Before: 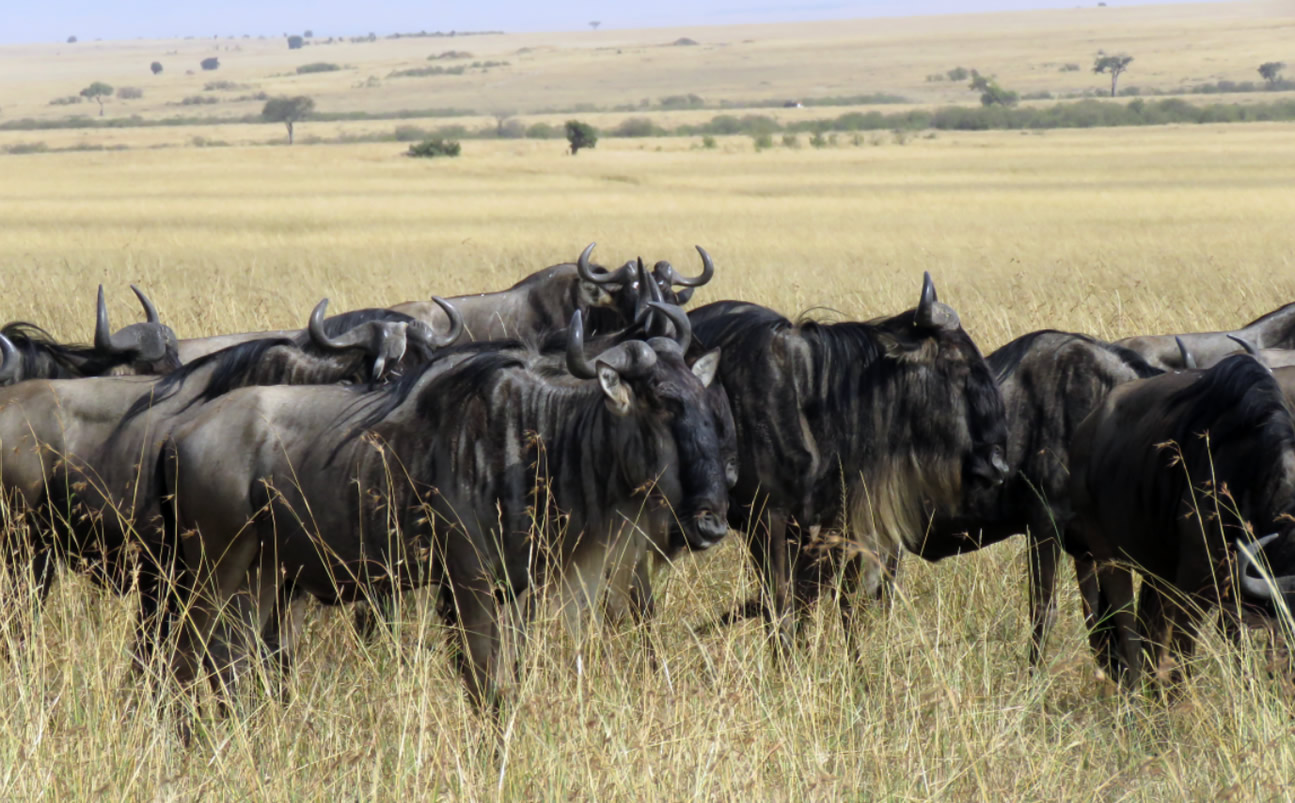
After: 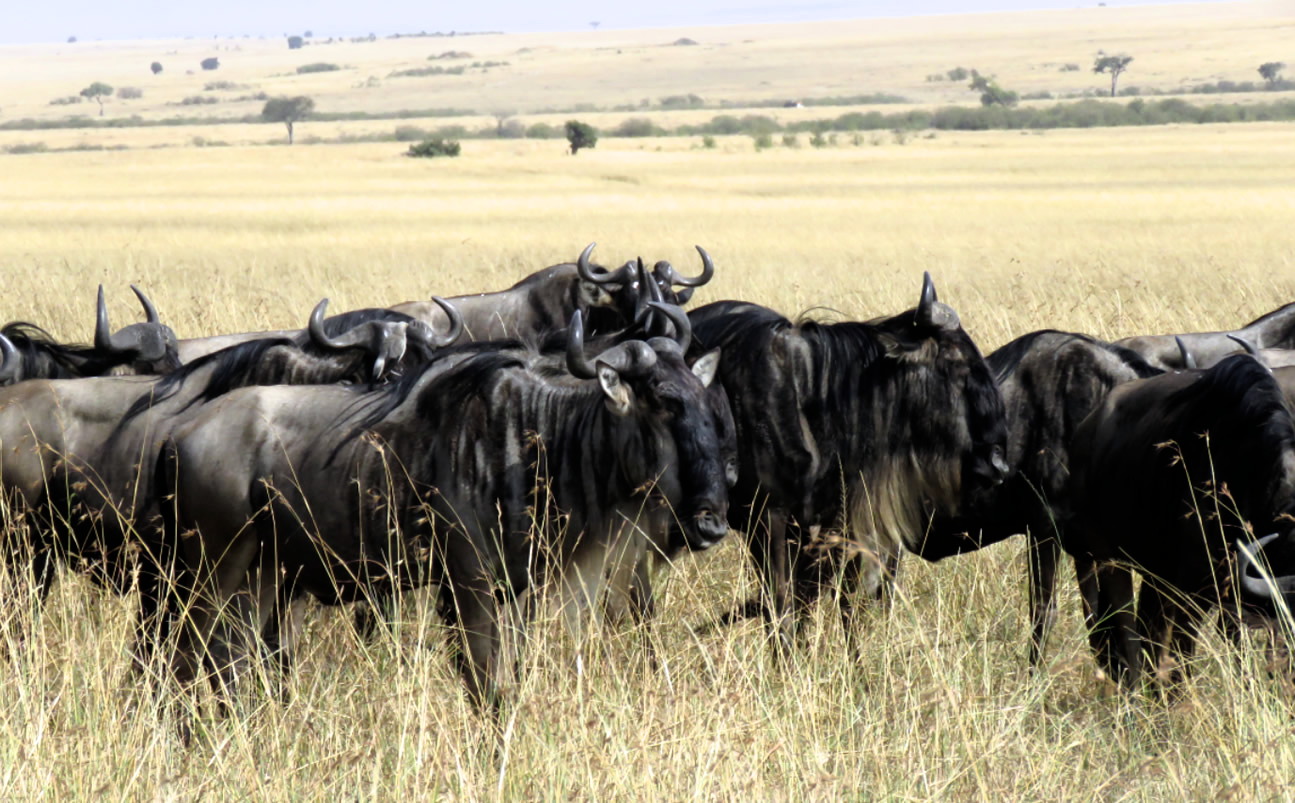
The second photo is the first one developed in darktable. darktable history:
filmic rgb: white relative exposure 2.45 EV, hardness 6.33
exposure: exposure 0.2 EV, compensate highlight preservation false
